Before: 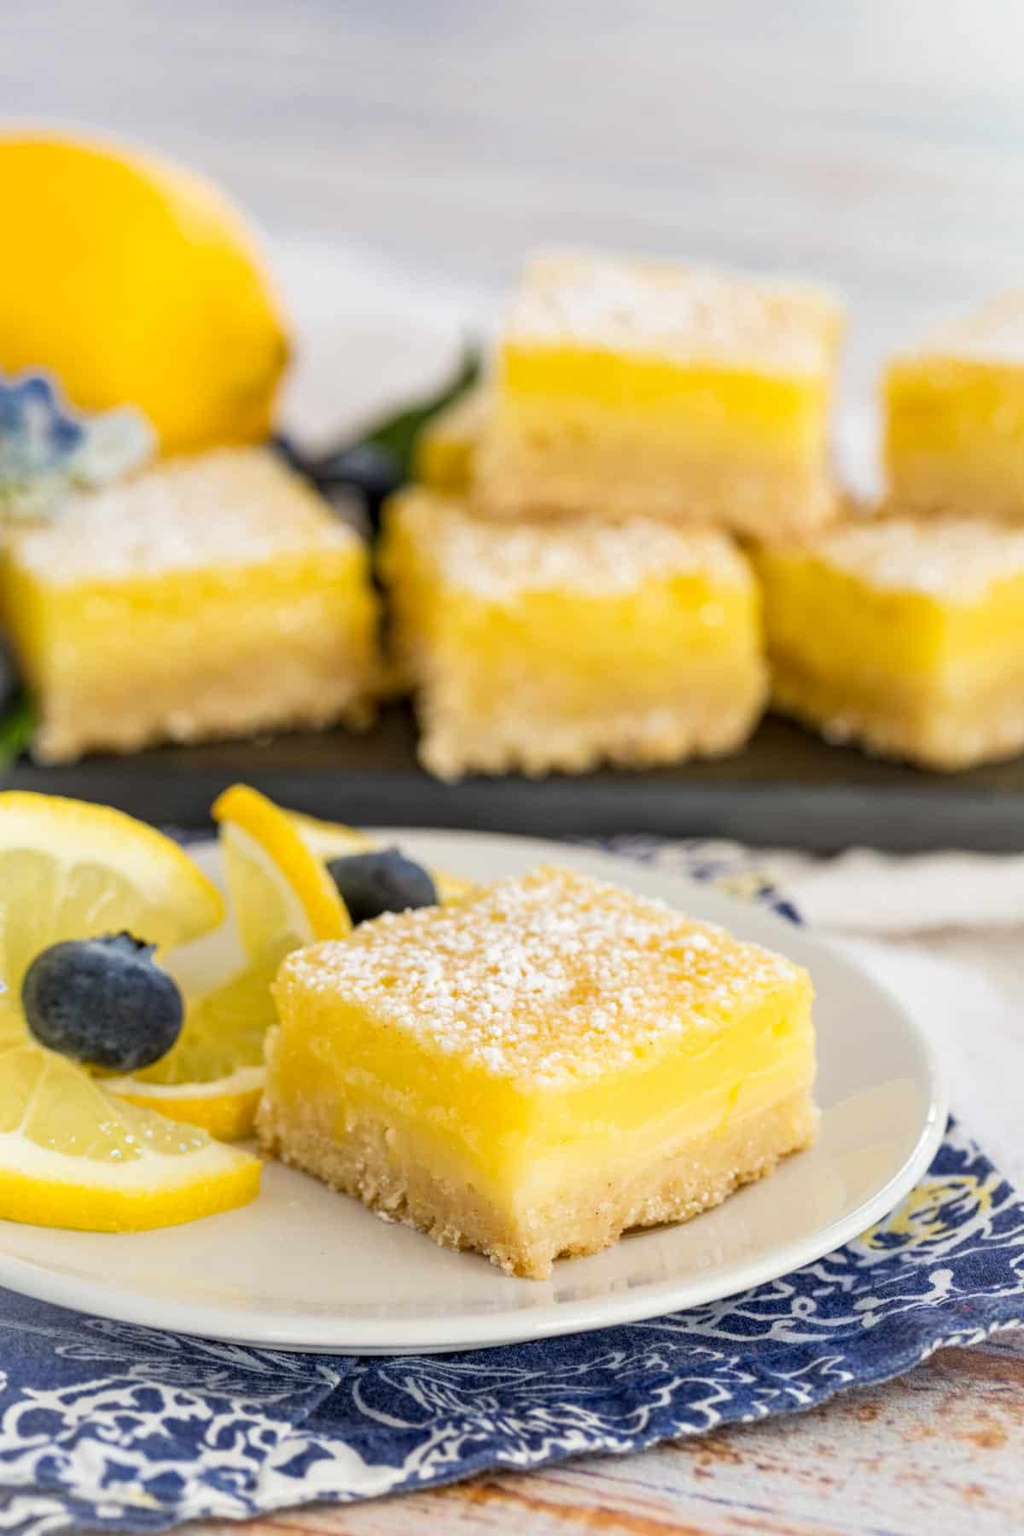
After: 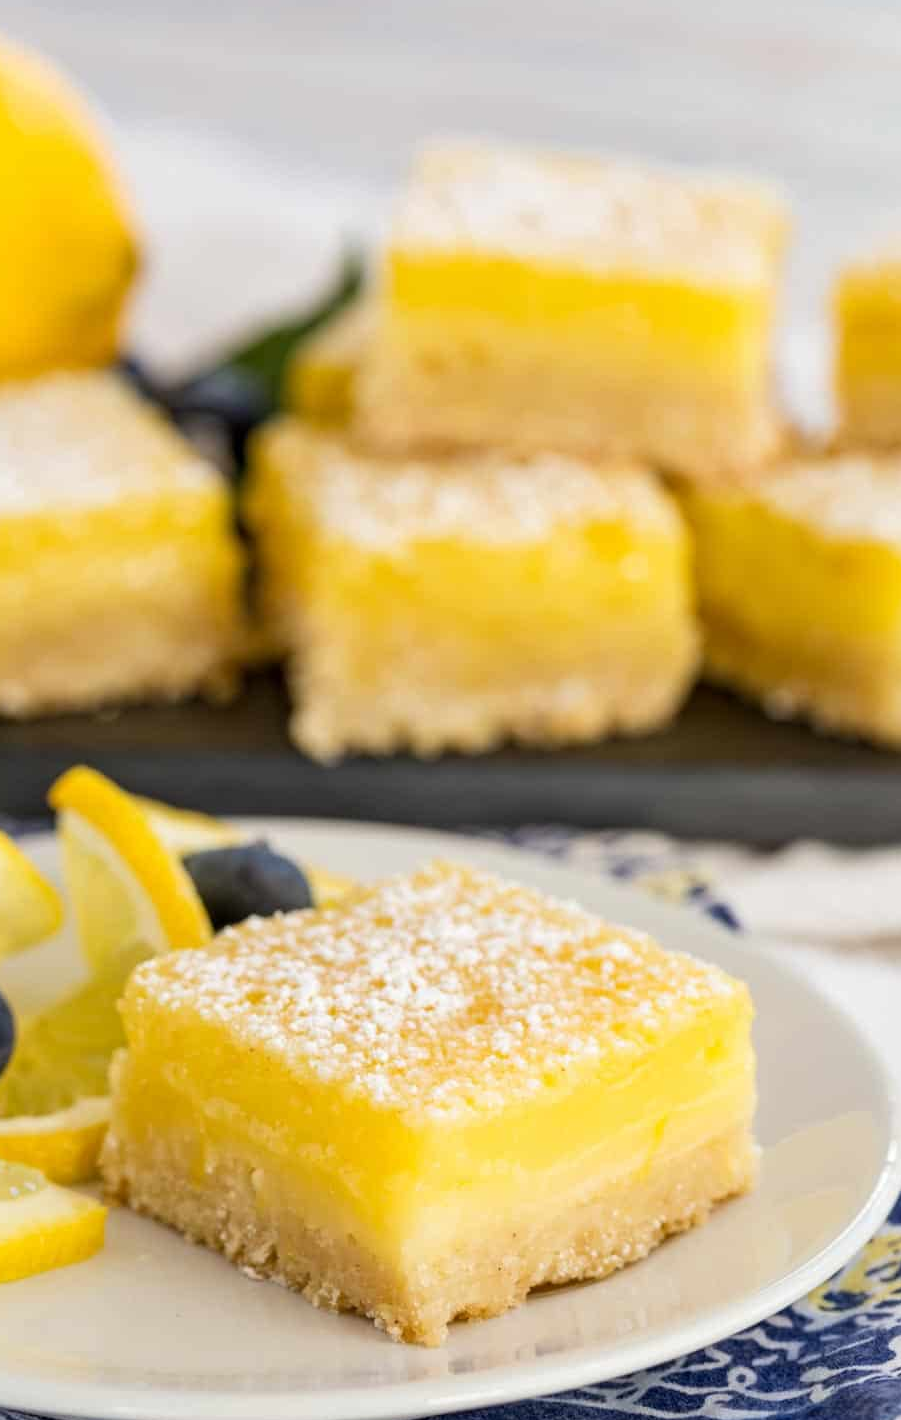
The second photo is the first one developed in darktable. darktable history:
crop: left 16.686%, top 8.526%, right 8.205%, bottom 12.543%
